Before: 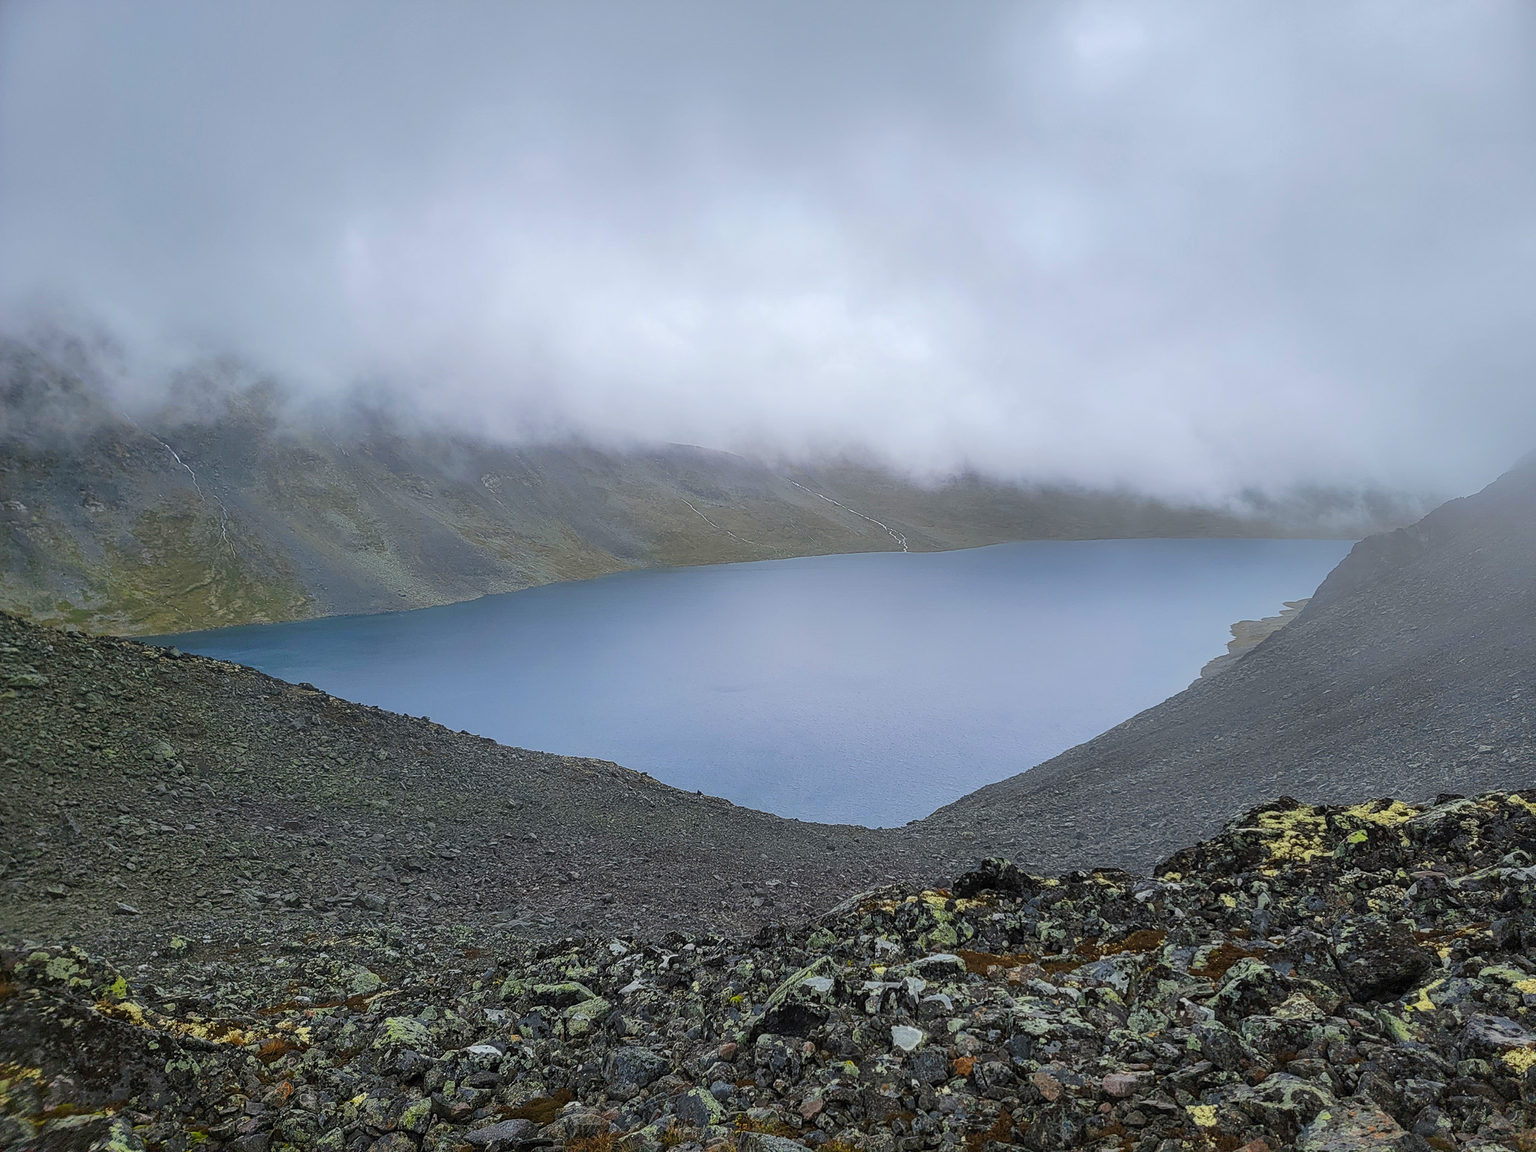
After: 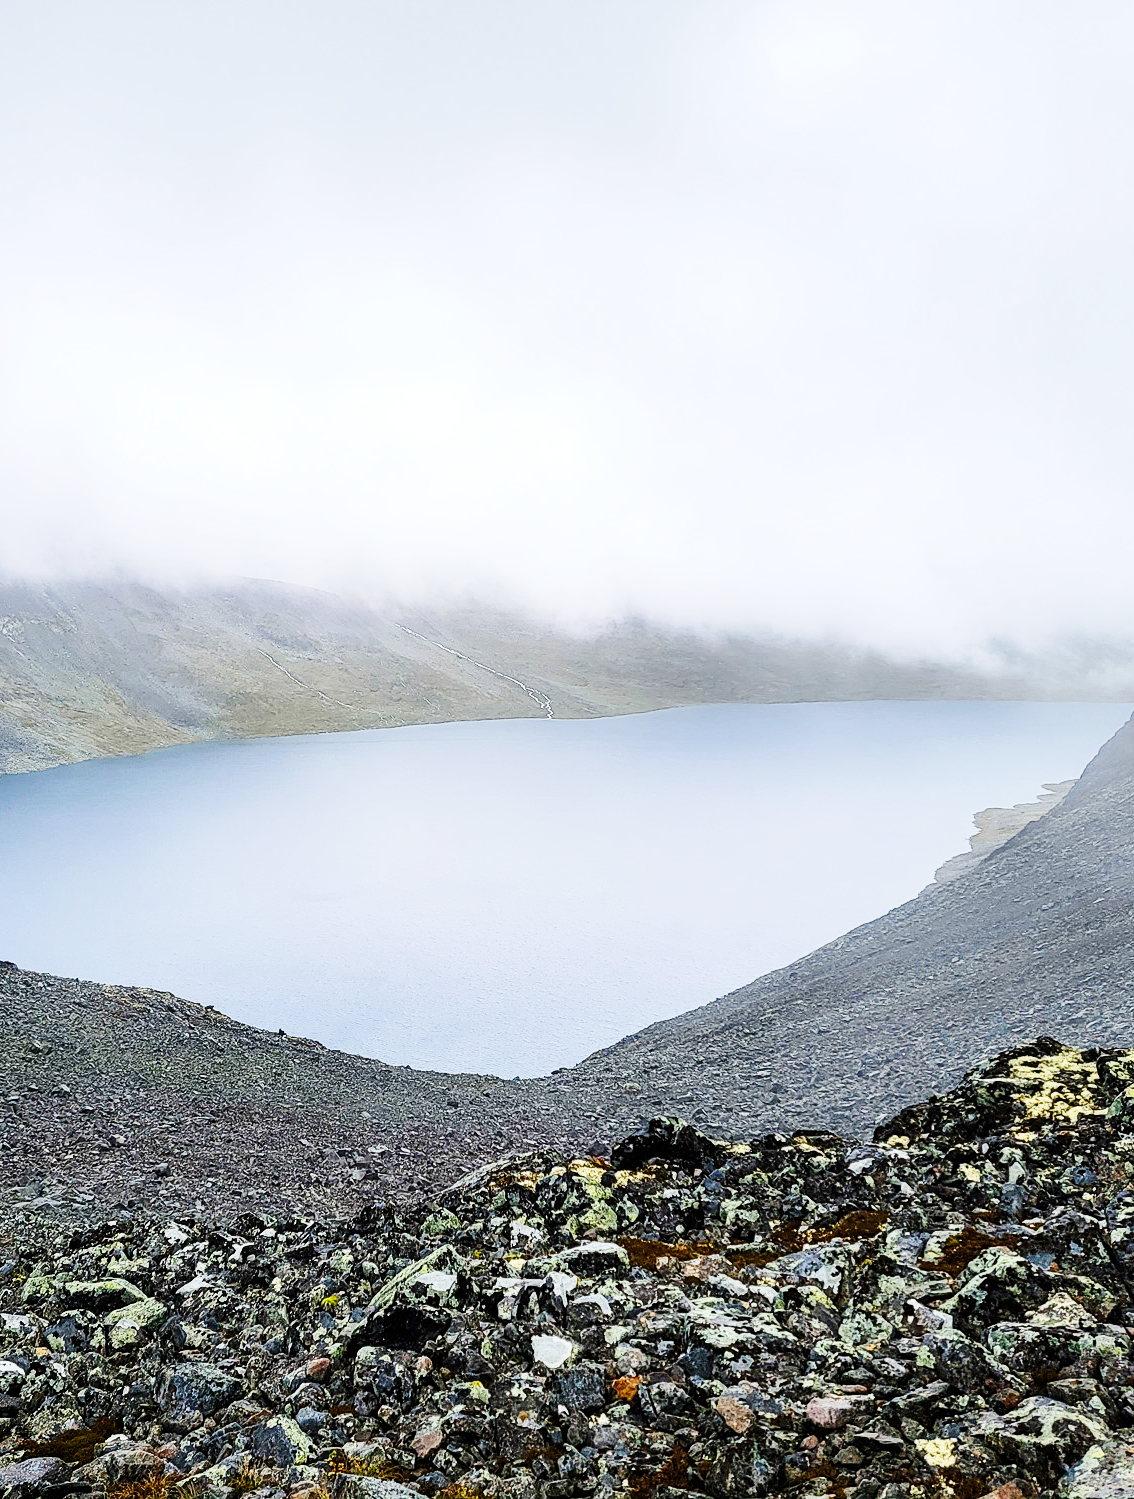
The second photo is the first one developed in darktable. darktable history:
tone curve: curves: ch0 [(0, 0) (0.004, 0) (0.133, 0.071) (0.325, 0.456) (0.832, 0.957) (1, 1)], preserve colors none
crop: left 31.487%, top 0.024%, right 11.764%
tone equalizer: -8 EV -0.389 EV, -7 EV -0.388 EV, -6 EV -0.3 EV, -5 EV -0.225 EV, -3 EV 0.199 EV, -2 EV 0.354 EV, -1 EV 0.365 EV, +0 EV 0.432 EV, edges refinement/feathering 500, mask exposure compensation -1.57 EV, preserve details no
